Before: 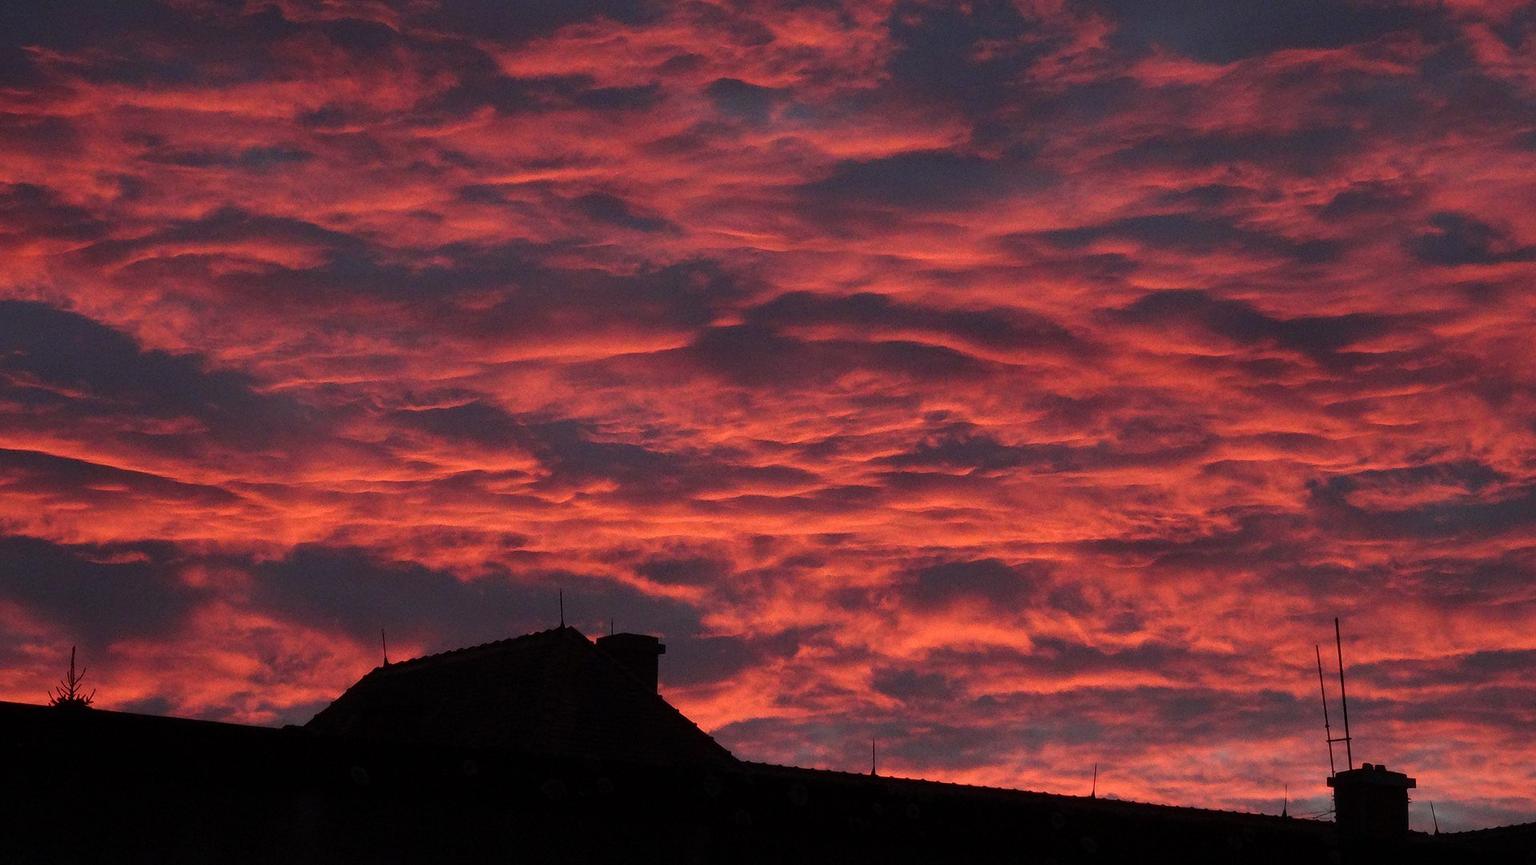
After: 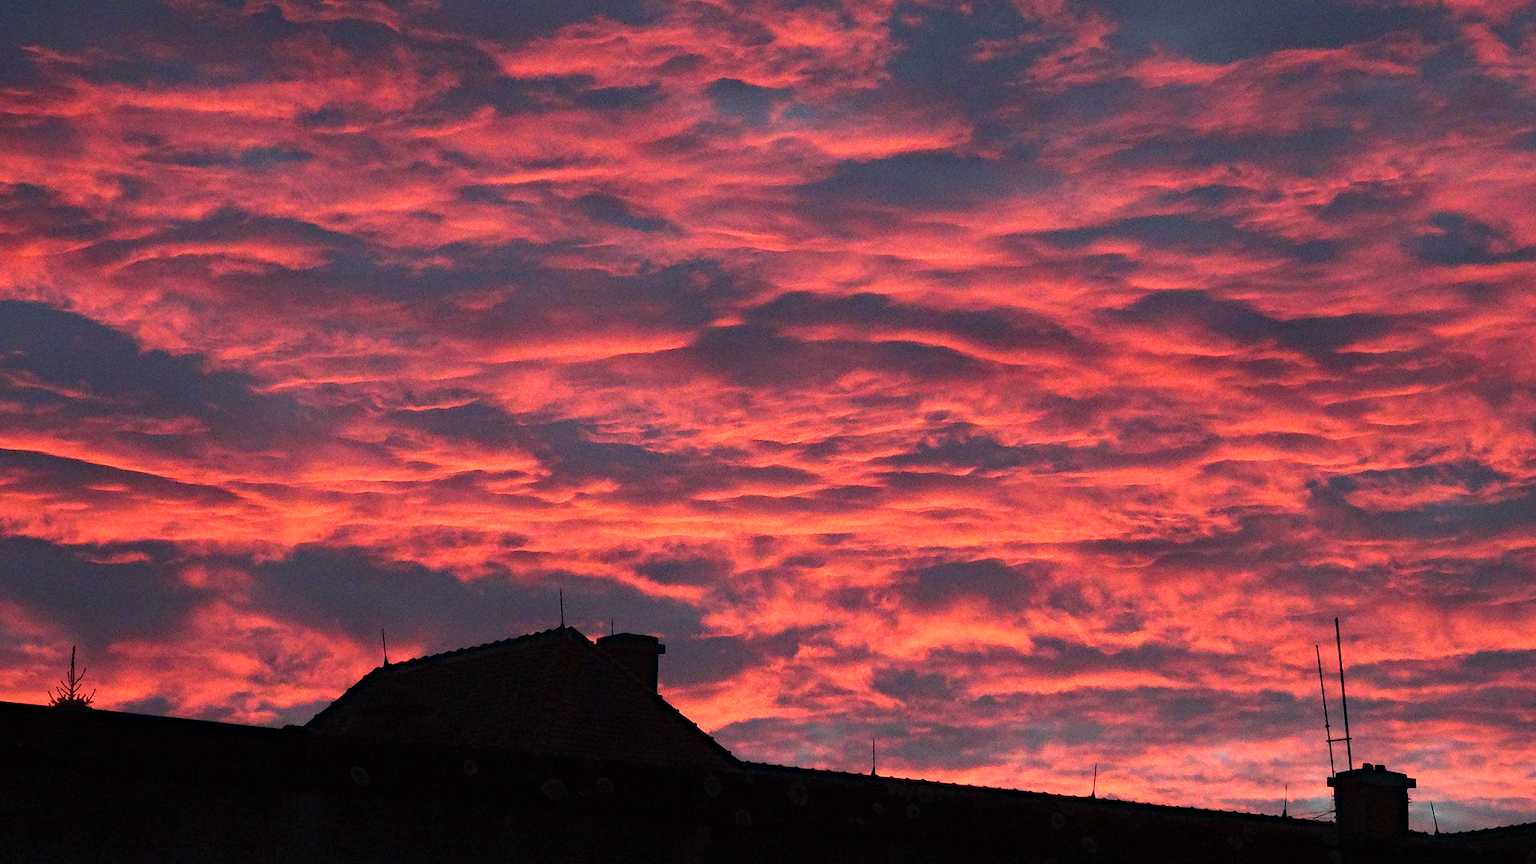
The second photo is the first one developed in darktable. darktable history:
exposure: black level correction 0, exposure 0.9 EV, compensate highlight preservation false
haze removal: compatibility mode true, adaptive false
